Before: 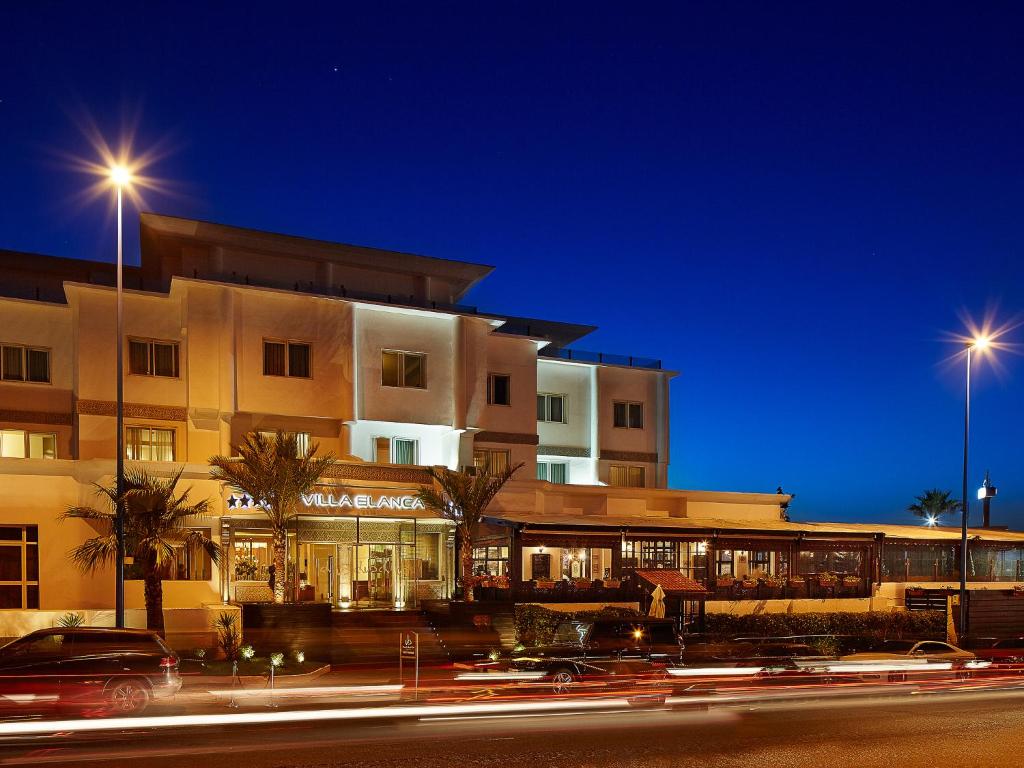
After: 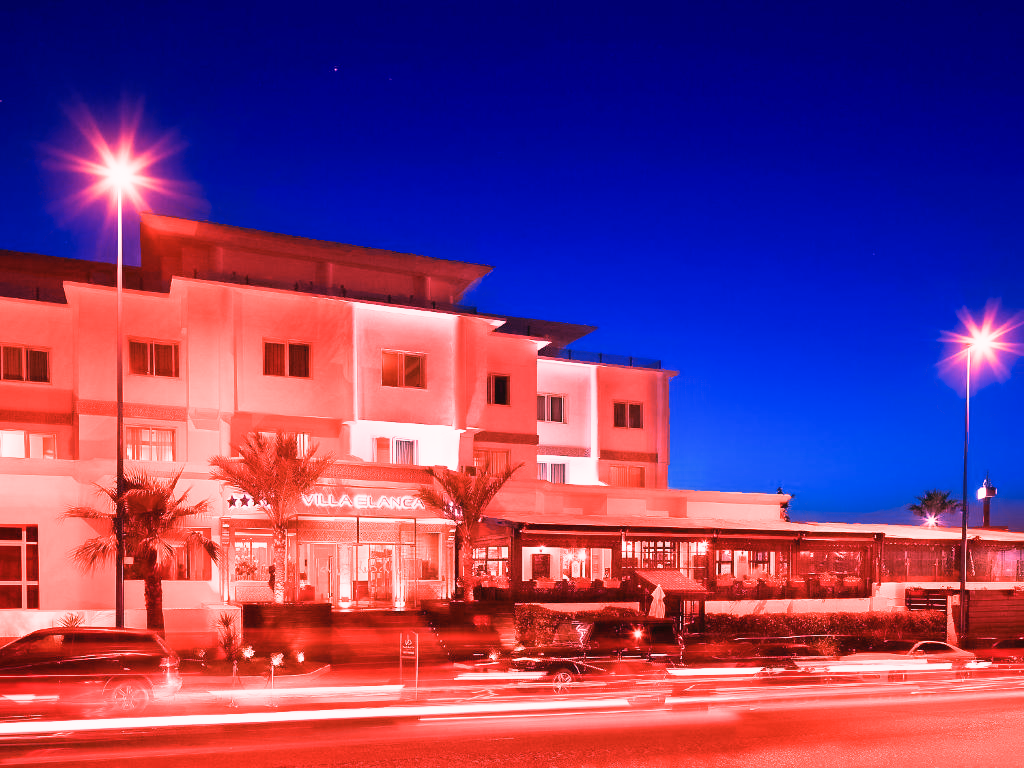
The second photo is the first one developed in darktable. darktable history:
contrast equalizer: octaves 7, y [[0.502, 0.505, 0.512, 0.529, 0.564, 0.588], [0.5 ×6], [0.502, 0.505, 0.512, 0.529, 0.564, 0.588], [0, 0.001, 0.001, 0.004, 0.008, 0.011], [0, 0.001, 0.001, 0.004, 0.008, 0.011]], mix -1
raw chromatic aberrations: on, module defaults
color calibration: illuminant F (fluorescent), F source F9 (Cool White Deluxe 4150 K) – high CRI, x 0.374, y 0.373, temperature 4158.34 K
denoise (profiled): strength 1.2, preserve shadows 1.8, a [-1, 0, 0], y [[0.5 ×7] ×4, [0 ×7], [0.5 ×7]], compensate highlight preservation false
white balance: red 2.9, blue 1.358
sigmoid "neutral gray": contrast 1.22, skew 0.65
